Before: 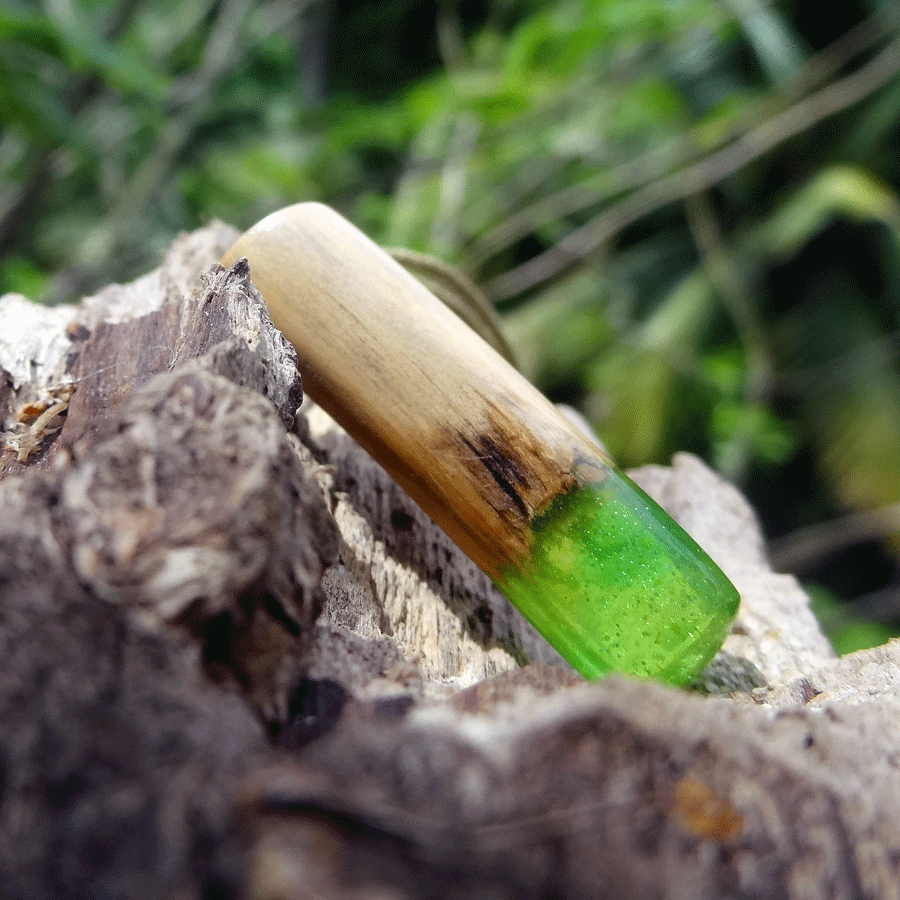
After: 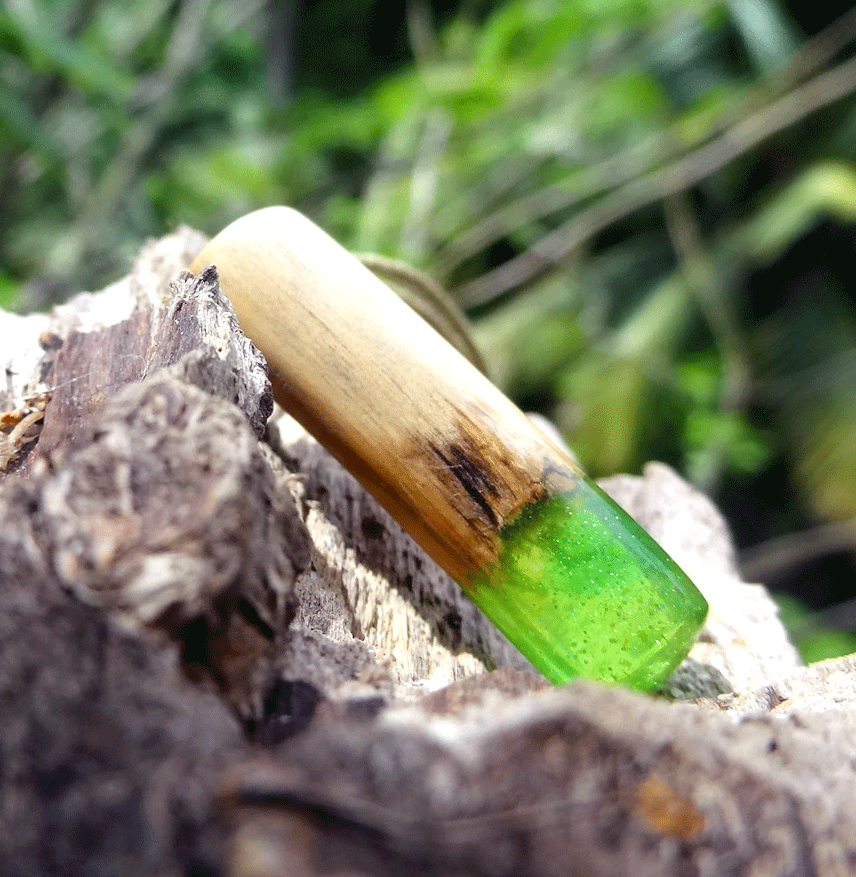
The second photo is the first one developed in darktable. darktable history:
rotate and perspective: rotation 0.074°, lens shift (vertical) 0.096, lens shift (horizontal) -0.041, crop left 0.043, crop right 0.952, crop top 0.024, crop bottom 0.979
exposure: black level correction 0.001, exposure 0.5 EV, compensate exposure bias true, compensate highlight preservation false
